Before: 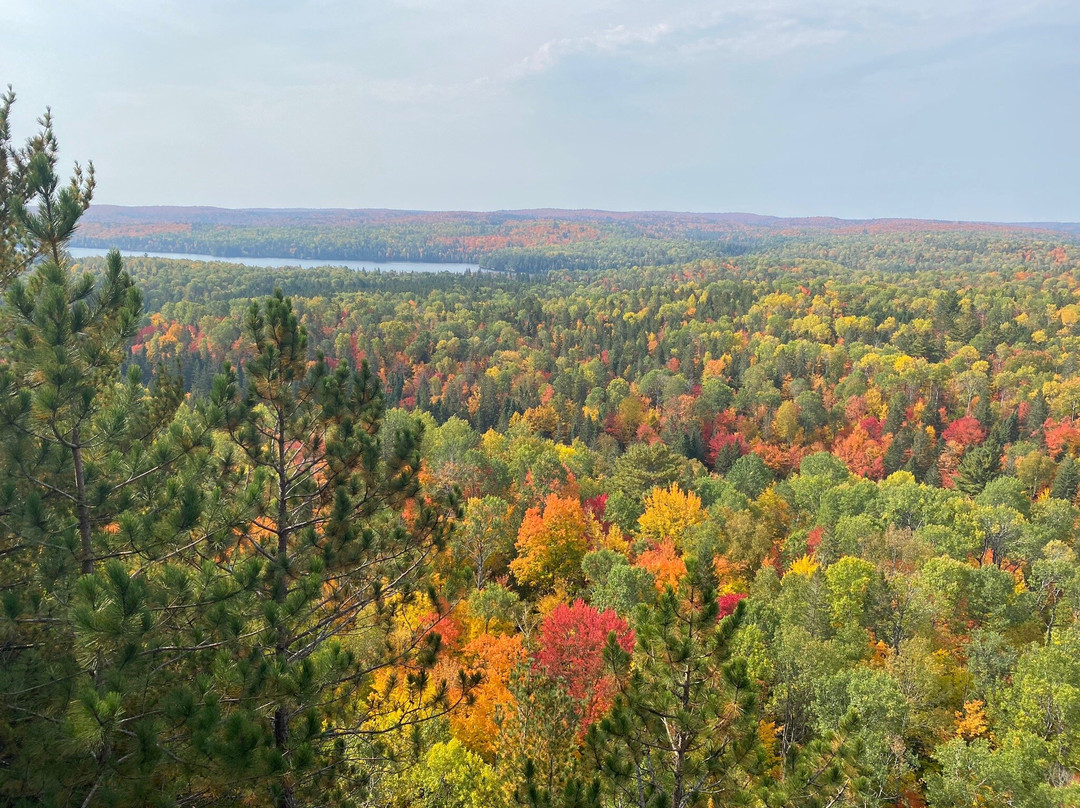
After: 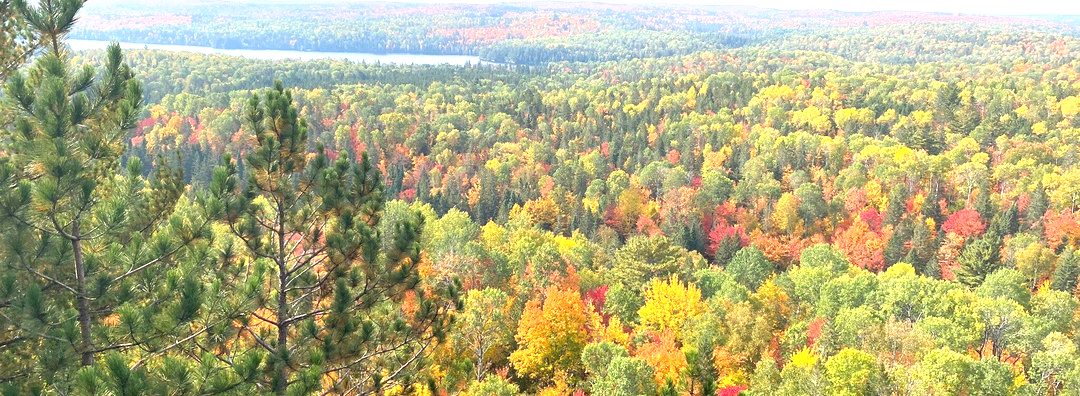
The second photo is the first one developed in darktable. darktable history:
crop and rotate: top 25.925%, bottom 24.946%
exposure: black level correction 0, exposure 1.099 EV, compensate exposure bias true, compensate highlight preservation false
